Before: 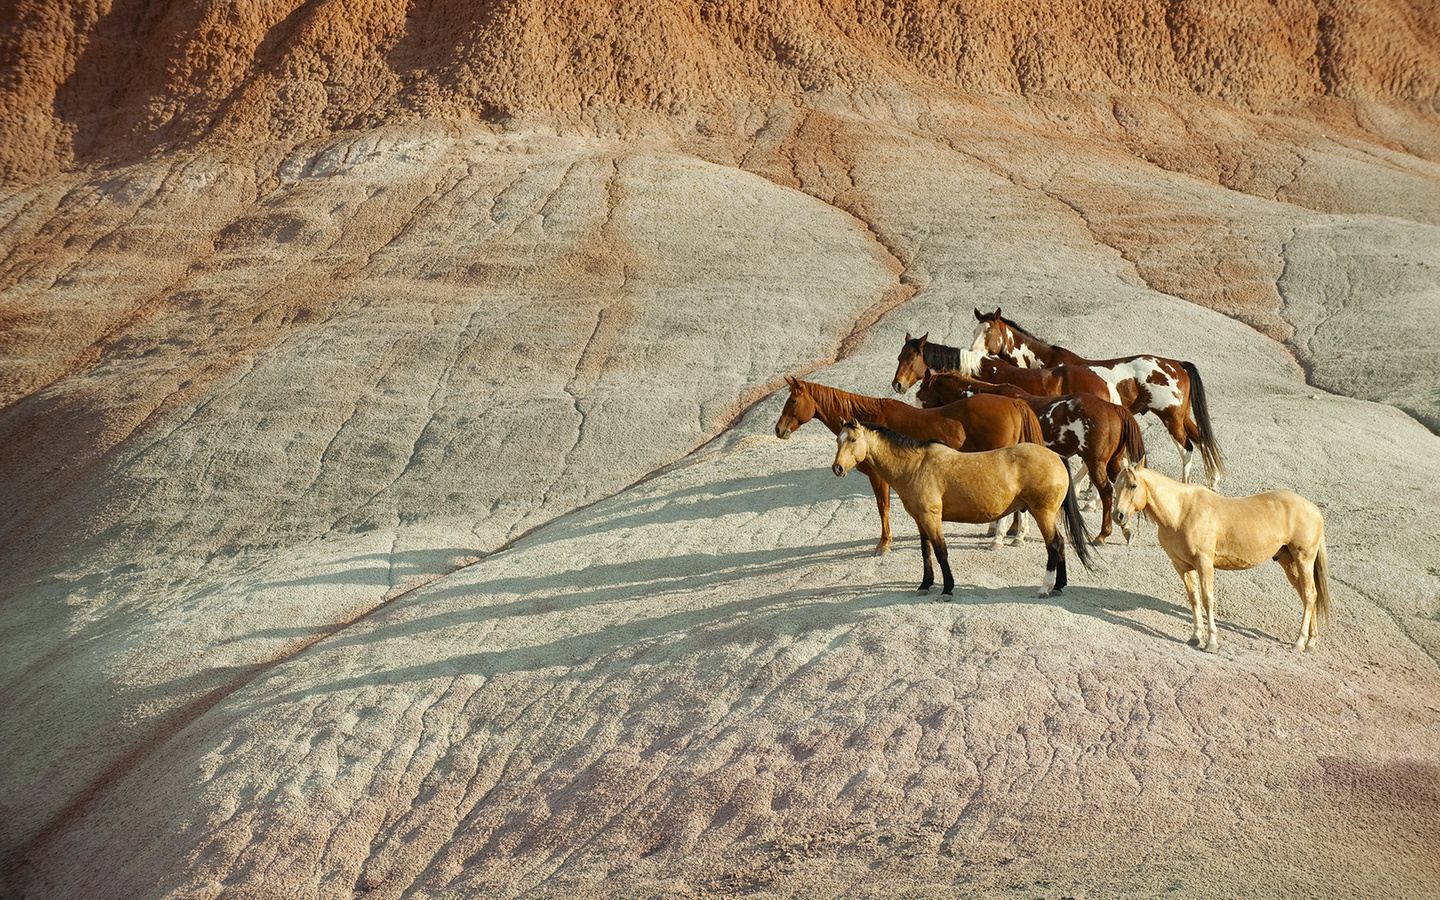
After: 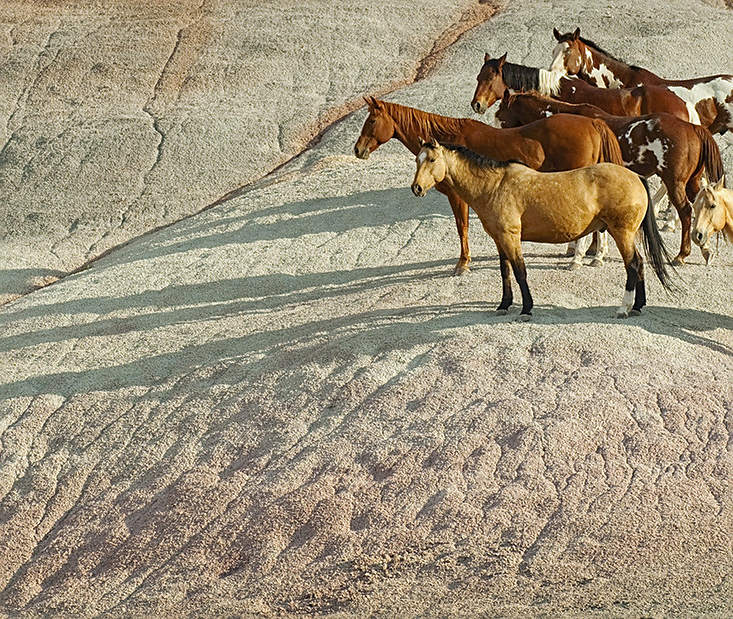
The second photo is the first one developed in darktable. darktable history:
sharpen: on, module defaults
crop and rotate: left 29.237%, top 31.152%, right 19.807%
tone equalizer: on, module defaults
local contrast: detail 110%
